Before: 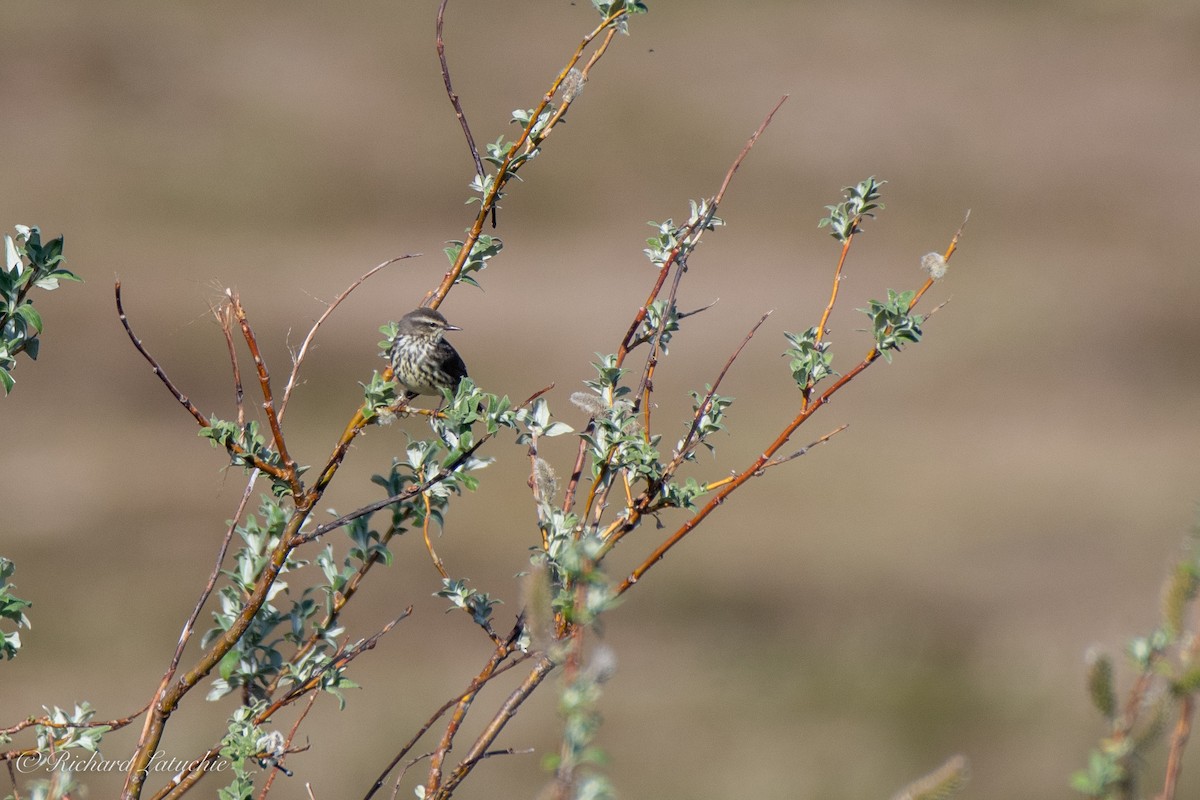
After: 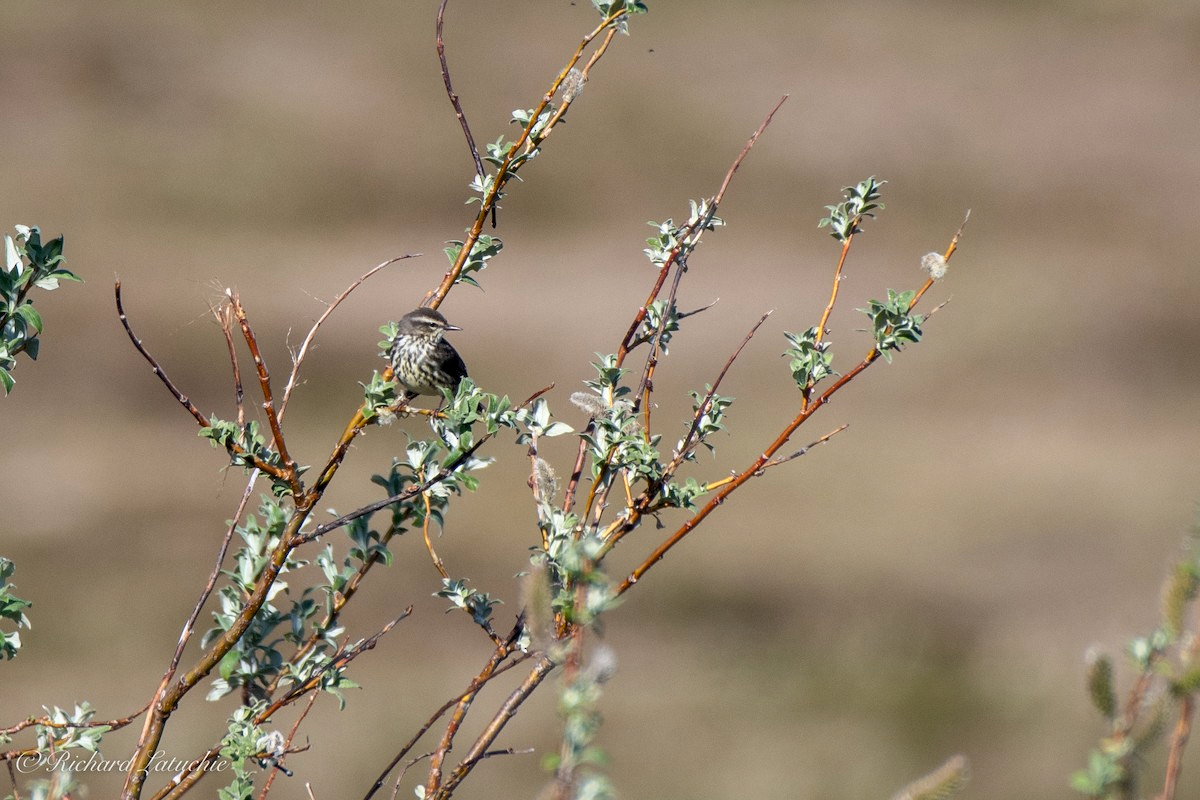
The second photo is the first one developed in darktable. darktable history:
local contrast: mode bilateral grid, contrast 20, coarseness 99, detail 150%, midtone range 0.2
levels: levels [0.018, 0.493, 1]
